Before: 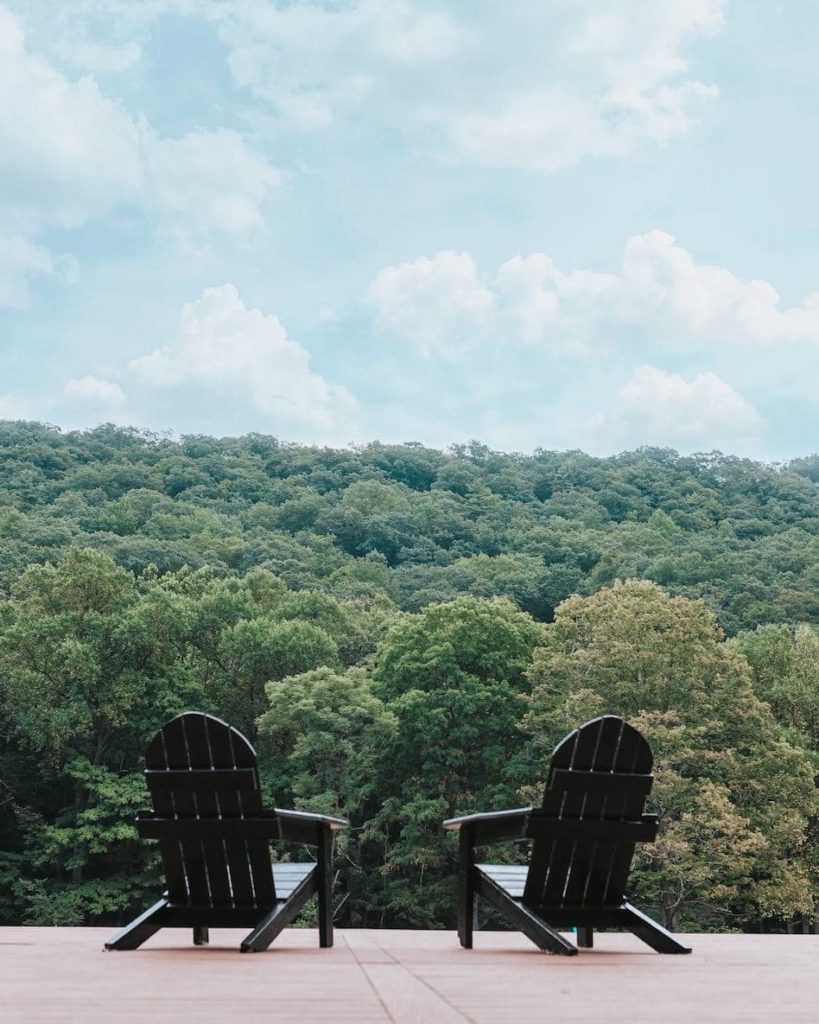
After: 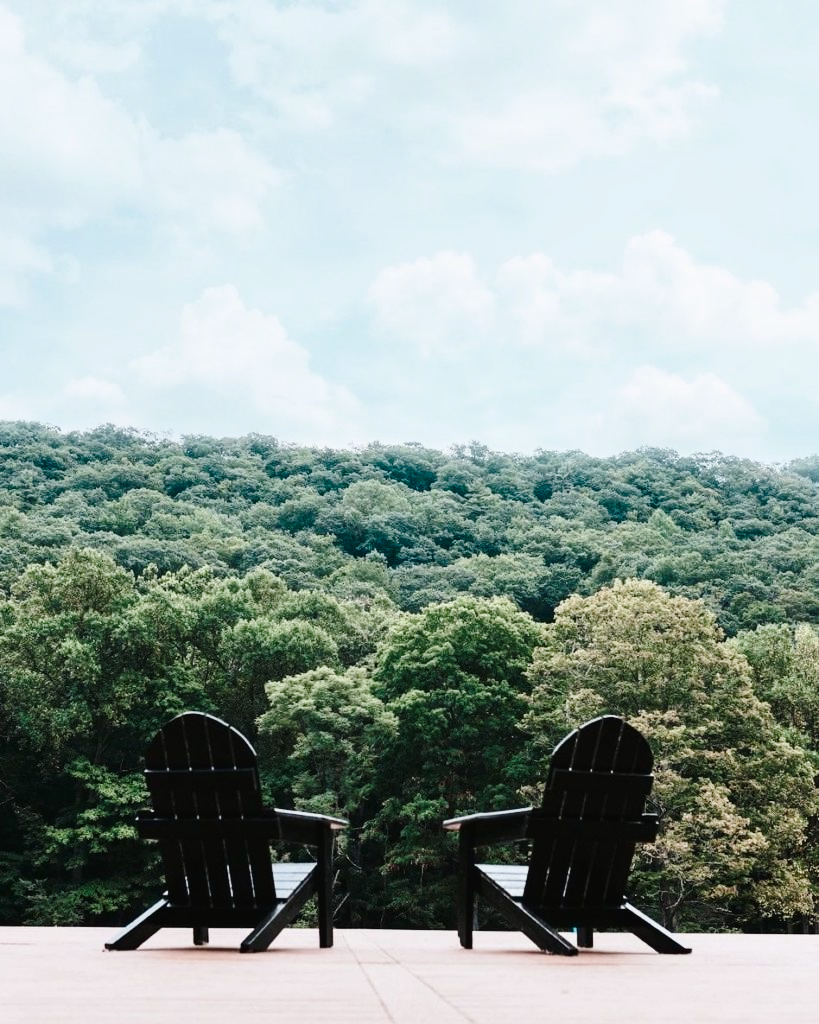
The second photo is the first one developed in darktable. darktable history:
color zones: curves: ch0 [(0, 0.5) (0.143, 0.5) (0.286, 0.5) (0.429, 0.495) (0.571, 0.437) (0.714, 0.44) (0.857, 0.496) (1, 0.5)]
tone curve: curves: ch0 [(0, 0) (0.003, 0.015) (0.011, 0.019) (0.025, 0.026) (0.044, 0.041) (0.069, 0.057) (0.1, 0.085) (0.136, 0.116) (0.177, 0.158) (0.224, 0.215) (0.277, 0.286) (0.335, 0.367) (0.399, 0.452) (0.468, 0.534) (0.543, 0.612) (0.623, 0.698) (0.709, 0.775) (0.801, 0.858) (0.898, 0.928) (1, 1)], preserve colors none
contrast brightness saturation: contrast 0.28
